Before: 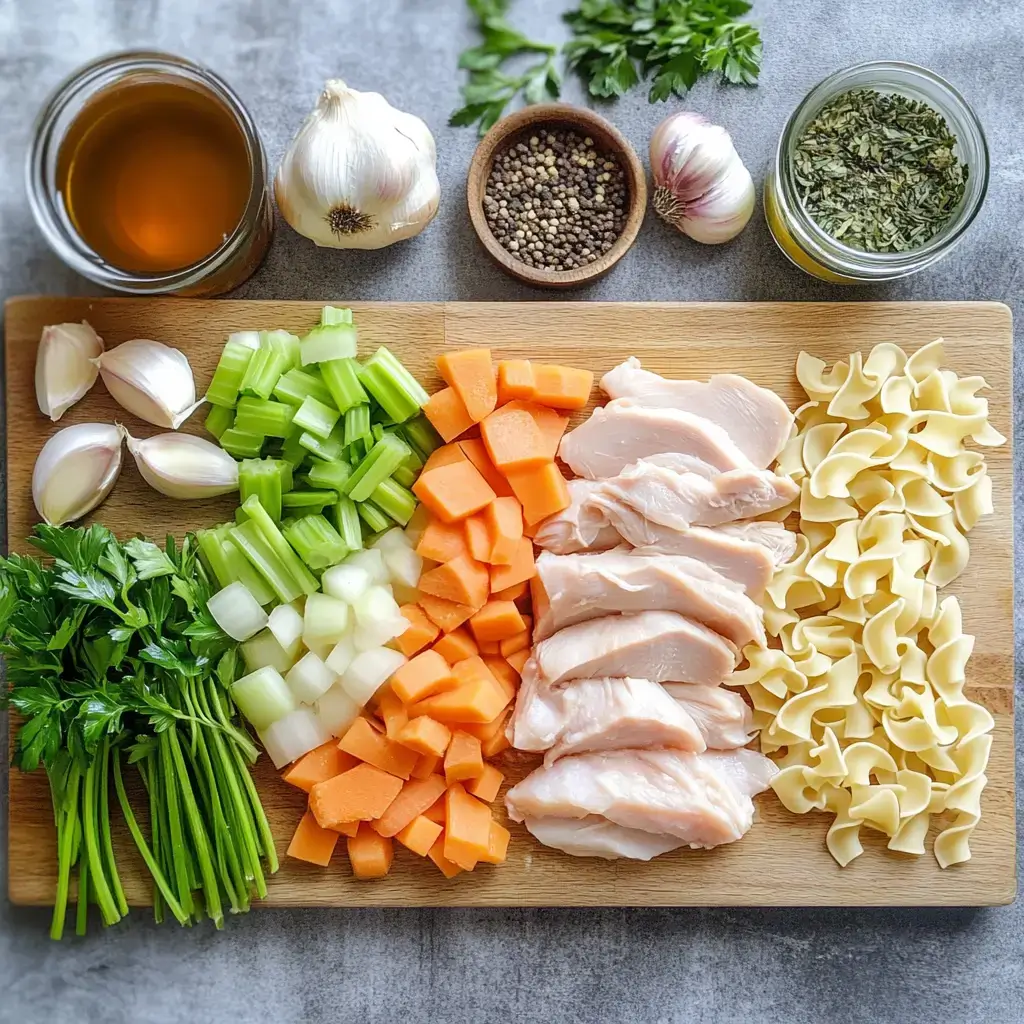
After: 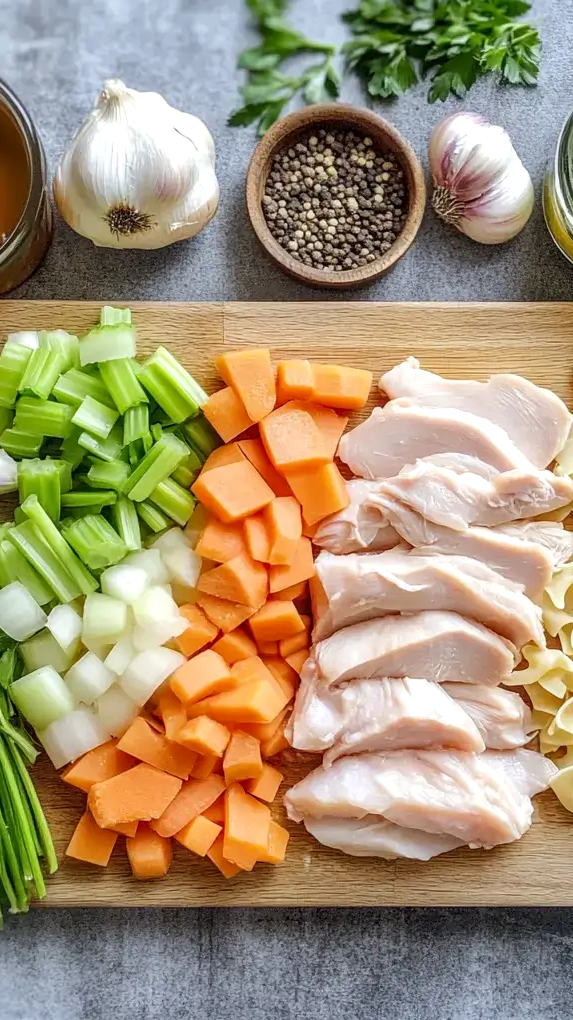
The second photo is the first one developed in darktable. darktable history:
crop: left 21.674%, right 22.086%
local contrast: on, module defaults
